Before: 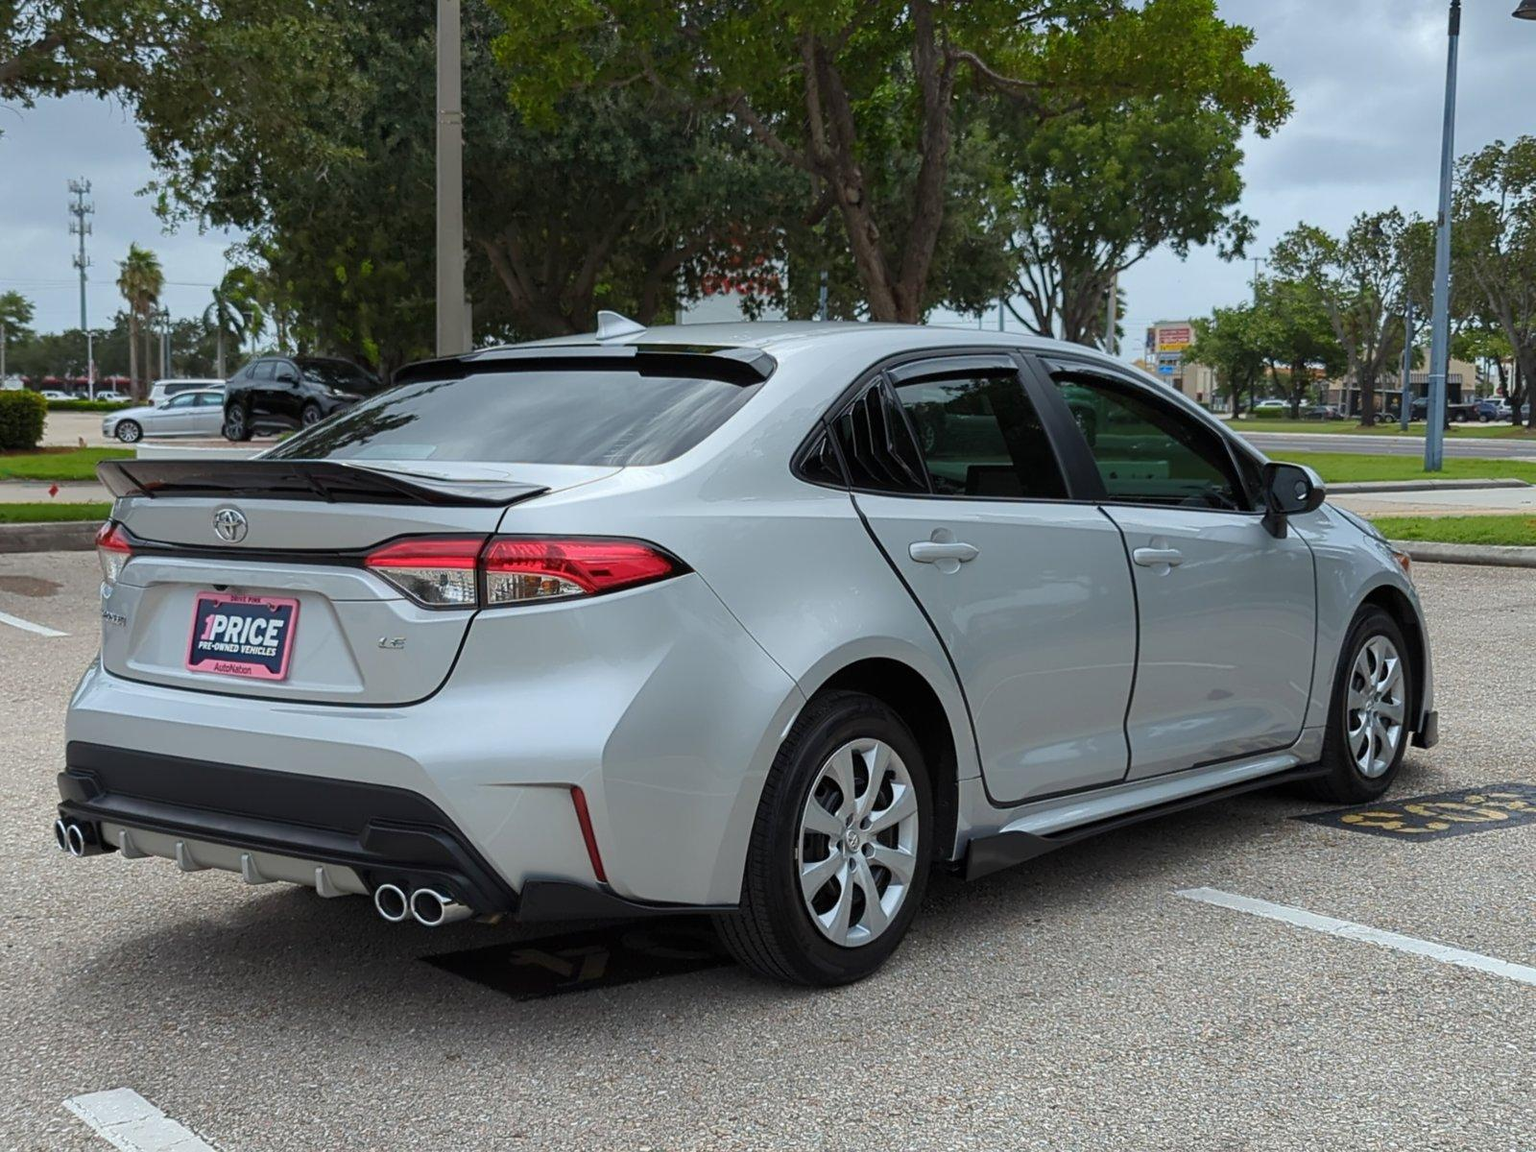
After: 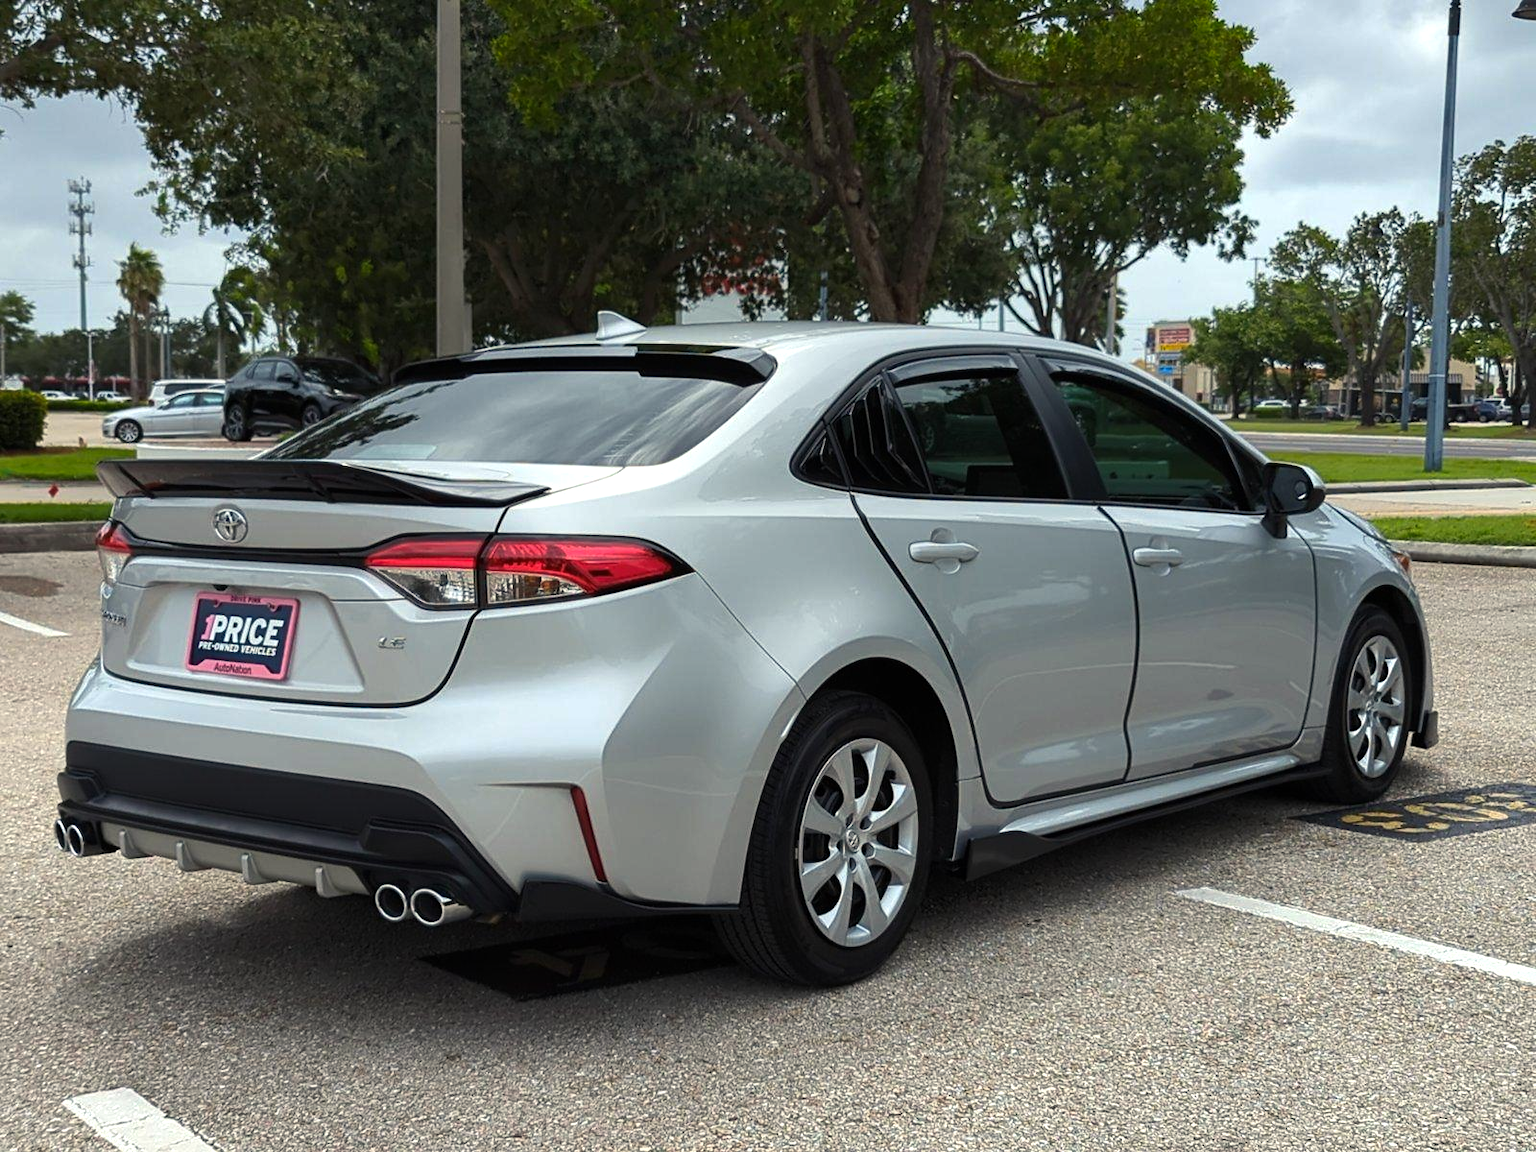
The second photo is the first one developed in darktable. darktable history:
exposure: exposure -0.04 EV, compensate highlight preservation false
color balance rgb: highlights gain › chroma 3.023%, highlights gain › hue 76.91°, linear chroma grading › global chroma 8.913%, perceptual saturation grading › global saturation -0.149%, perceptual brilliance grading › global brilliance 15.711%, perceptual brilliance grading › shadows -34.804%
